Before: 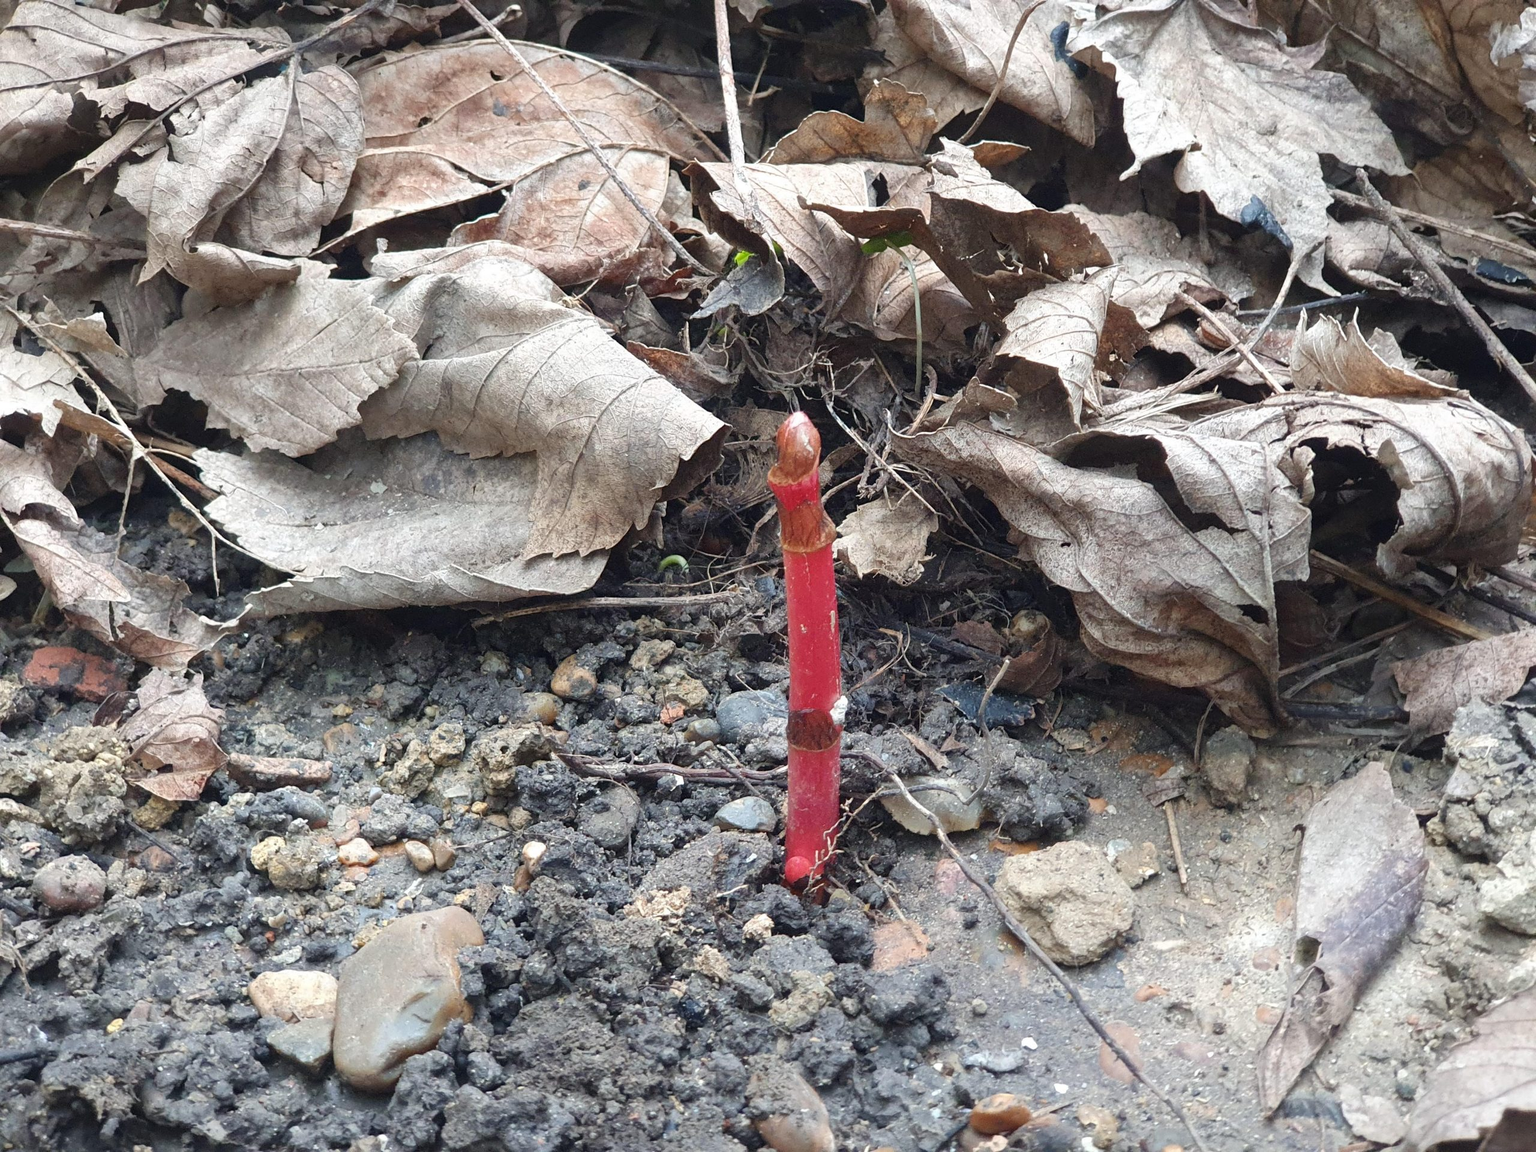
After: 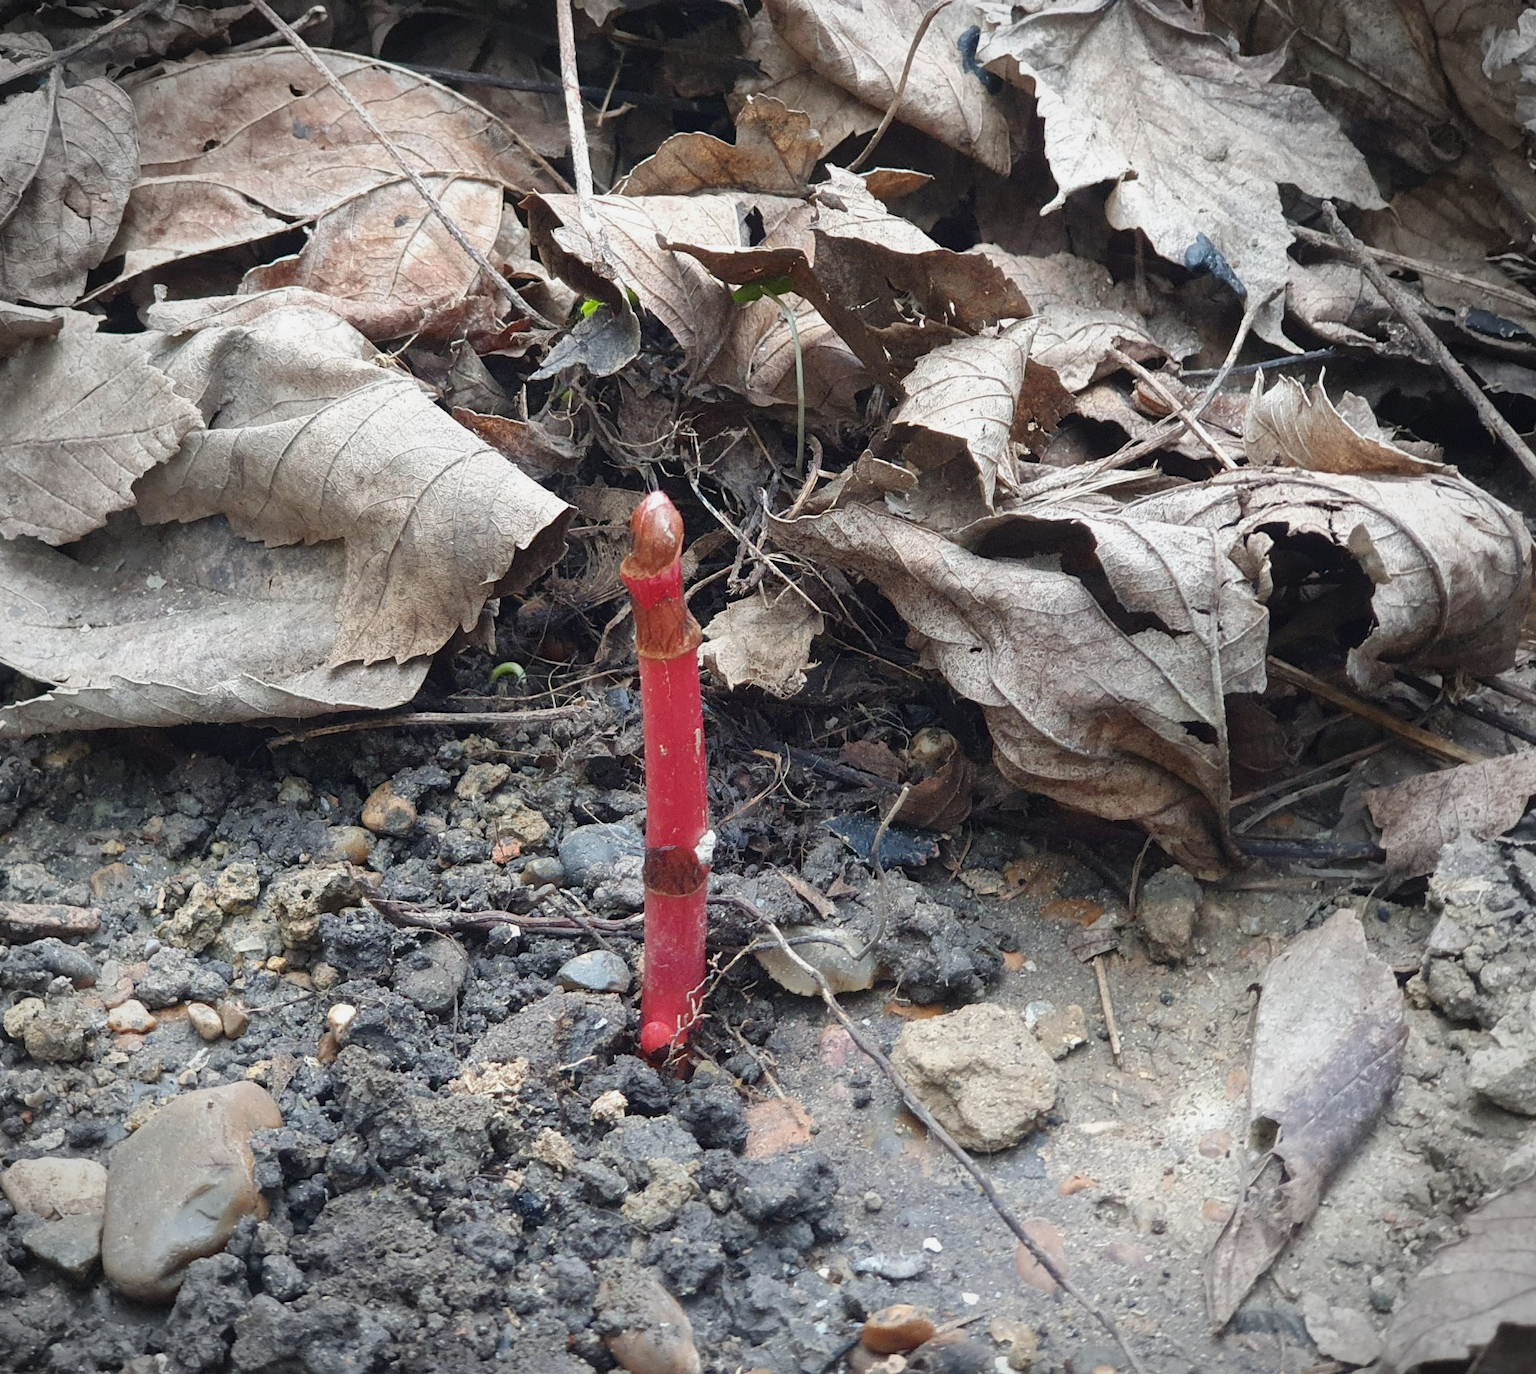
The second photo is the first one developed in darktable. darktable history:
crop: left 16.145%
exposure: exposure -0.151 EV, compensate highlight preservation false
vignetting: on, module defaults
